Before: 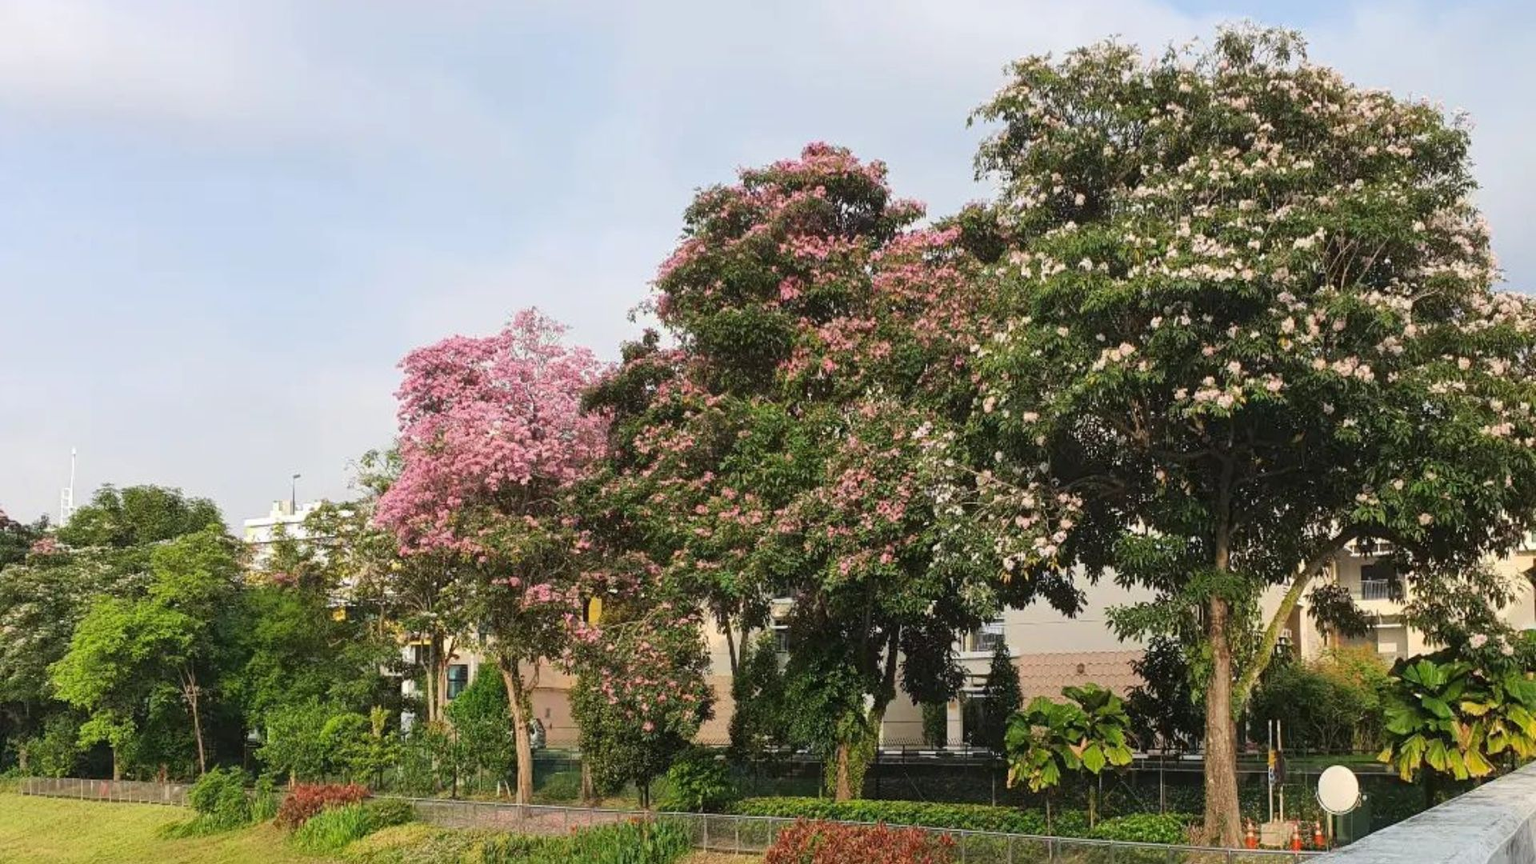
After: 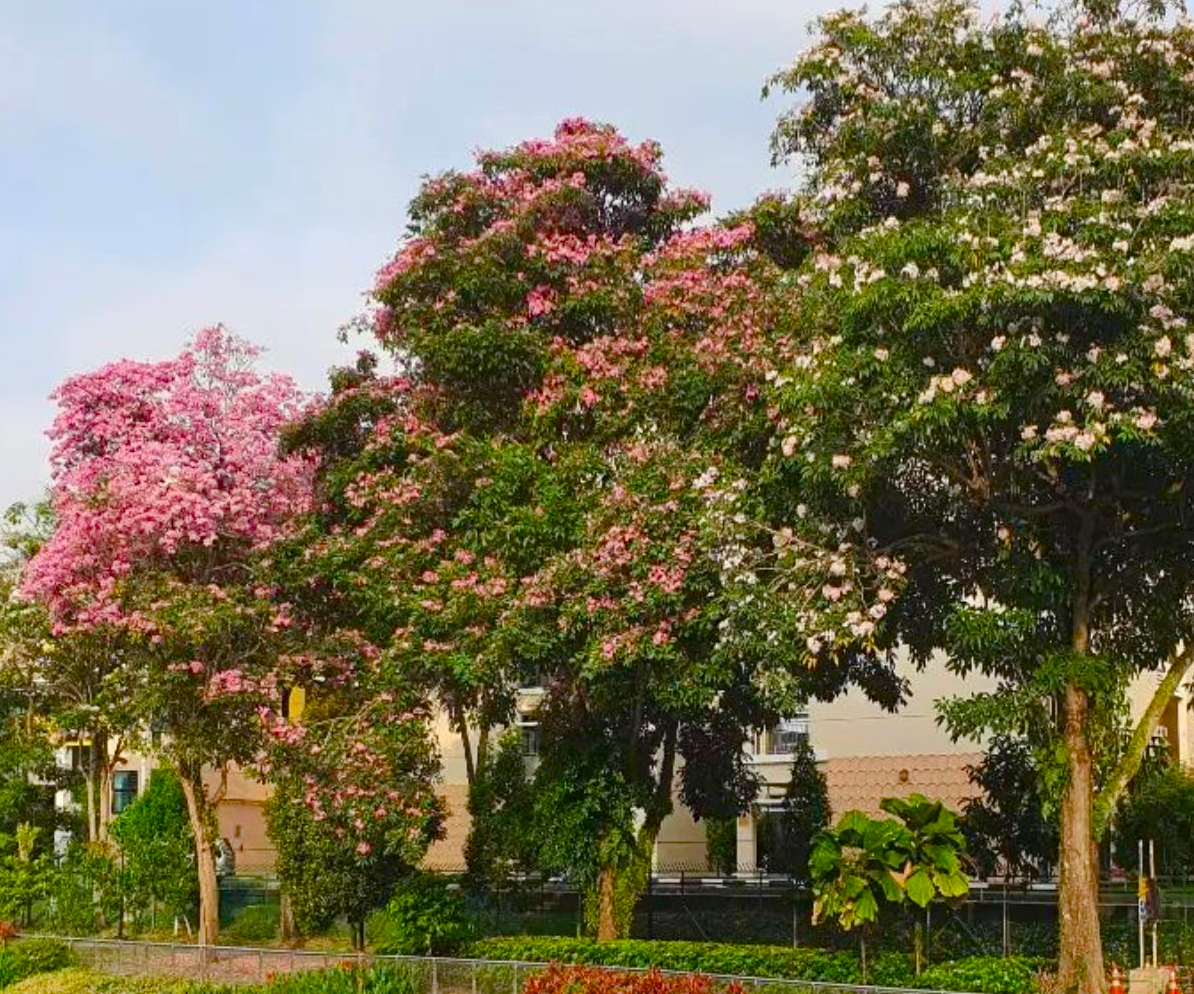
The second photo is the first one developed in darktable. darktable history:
haze removal: compatibility mode true, adaptive false
contrast brightness saturation: contrast 0.045, saturation 0.162
crop and rotate: left 23.287%, top 5.628%, right 14.502%, bottom 2.308%
color balance rgb: shadows lift › chroma 3.206%, shadows lift › hue 279.02°, perceptual saturation grading › global saturation 20%, perceptual saturation grading › highlights -25.825%, perceptual saturation grading › shadows 50.133%
local contrast: mode bilateral grid, contrast 99, coarseness 100, detail 93%, midtone range 0.2
